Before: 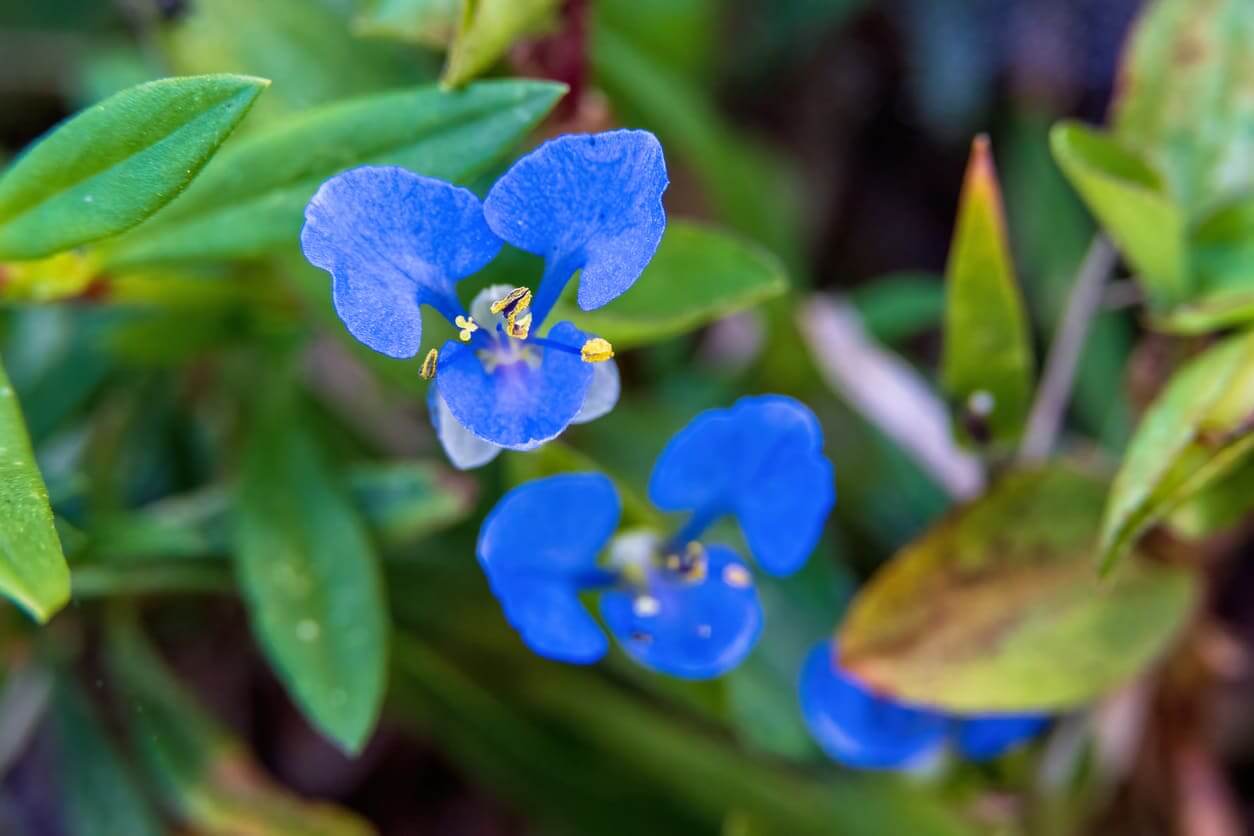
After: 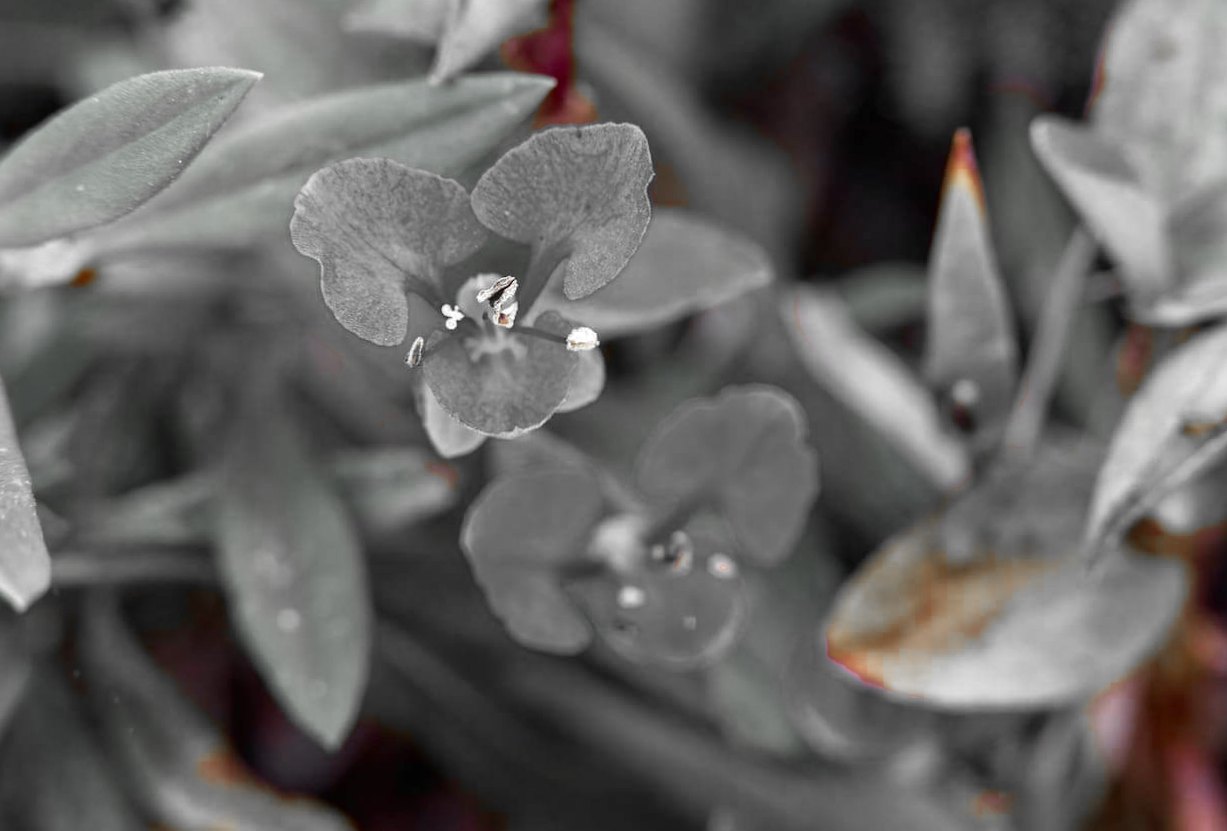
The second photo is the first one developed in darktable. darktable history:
rotate and perspective: rotation 0.226°, lens shift (vertical) -0.042, crop left 0.023, crop right 0.982, crop top 0.006, crop bottom 0.994
color zones: curves: ch0 [(0, 0.497) (0.096, 0.361) (0.221, 0.538) (0.429, 0.5) (0.571, 0.5) (0.714, 0.5) (0.857, 0.5) (1, 0.497)]; ch1 [(0, 0.5) (0.143, 0.5) (0.257, -0.002) (0.429, 0.04) (0.571, -0.001) (0.714, -0.015) (0.857, 0.024) (1, 0.5)]
